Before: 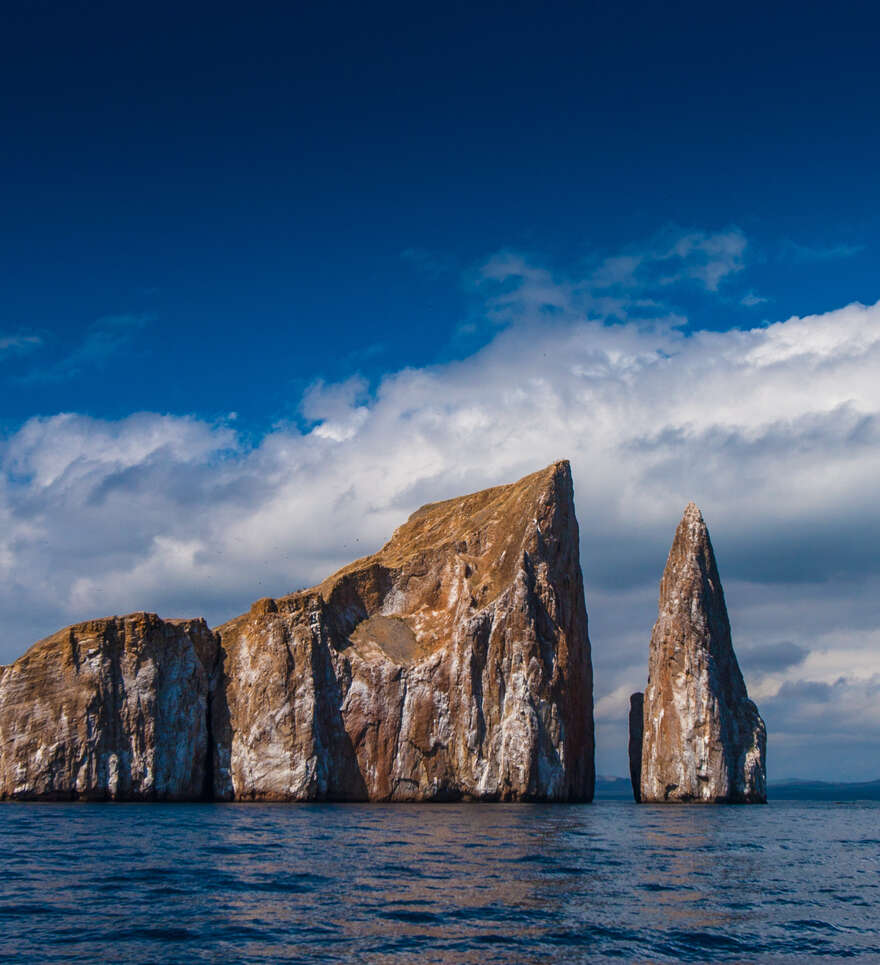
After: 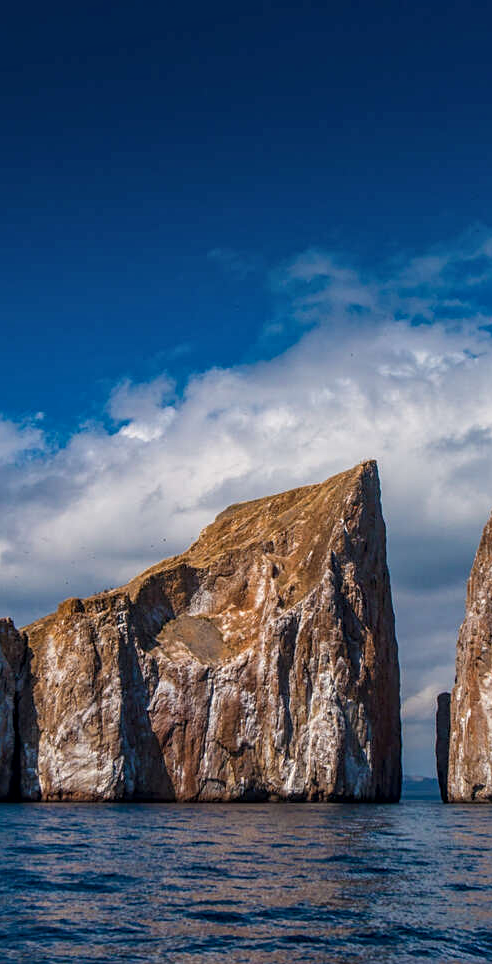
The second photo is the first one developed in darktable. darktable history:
local contrast: on, module defaults
crop: left 22.007%, right 21.982%, bottom 0.011%
sharpen: amount 0.202
shadows and highlights: shadows 25.32, highlights -25.3
